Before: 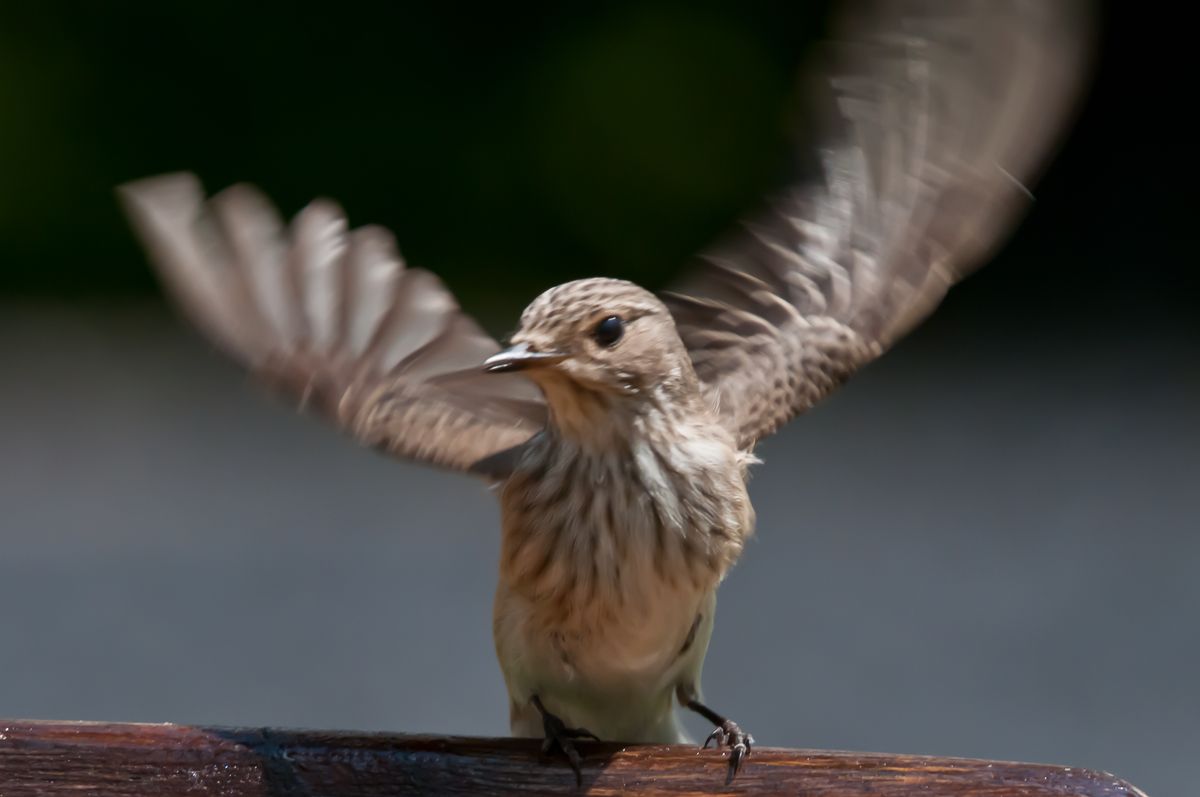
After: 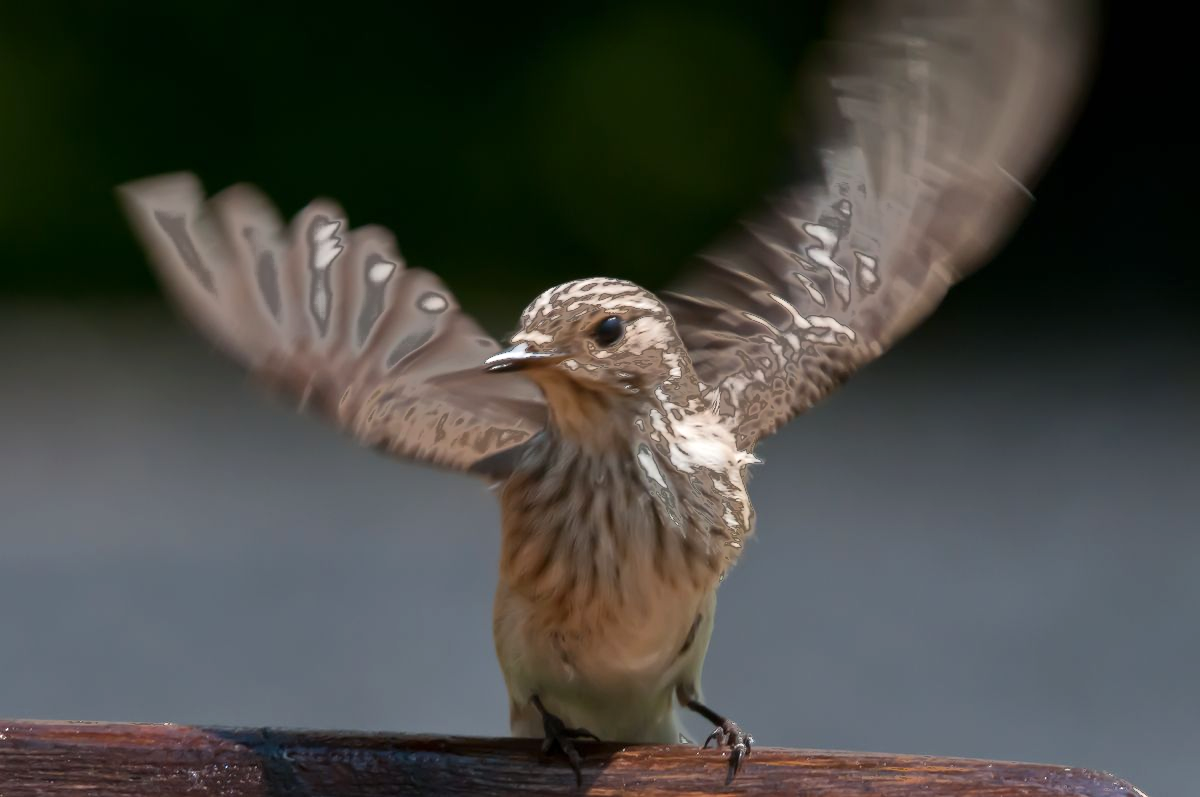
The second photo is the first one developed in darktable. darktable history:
fill light: exposure -0.73 EV, center 0.69, width 2.2
exposure: exposure 0.3 EV, compensate highlight preservation false
